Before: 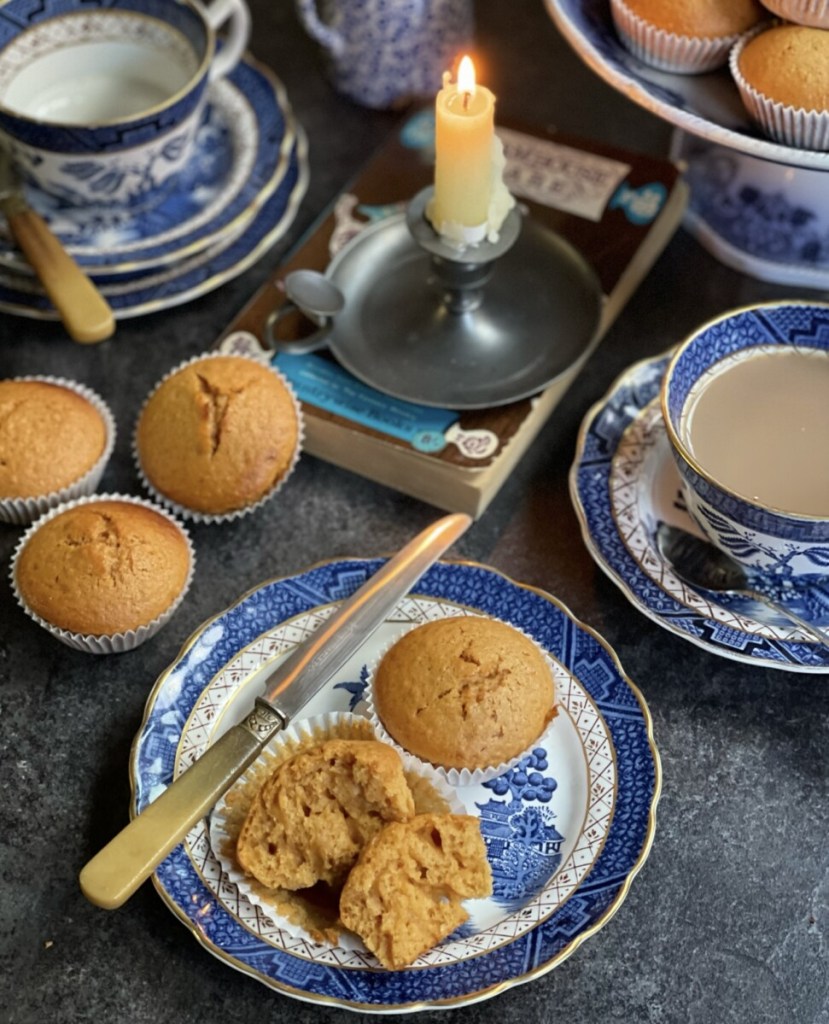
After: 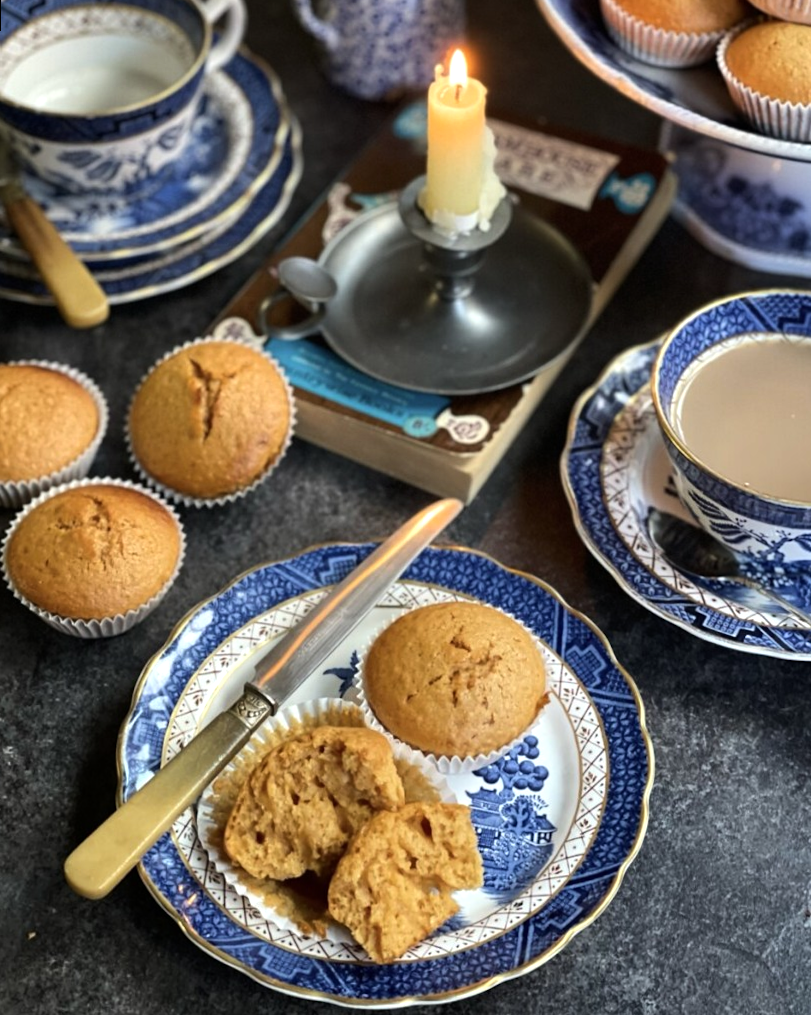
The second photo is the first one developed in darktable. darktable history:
rotate and perspective: rotation 0.226°, lens shift (vertical) -0.042, crop left 0.023, crop right 0.982, crop top 0.006, crop bottom 0.994
tone equalizer: -8 EV -0.417 EV, -7 EV -0.389 EV, -6 EV -0.333 EV, -5 EV -0.222 EV, -3 EV 0.222 EV, -2 EV 0.333 EV, -1 EV 0.389 EV, +0 EV 0.417 EV, edges refinement/feathering 500, mask exposure compensation -1.57 EV, preserve details no
